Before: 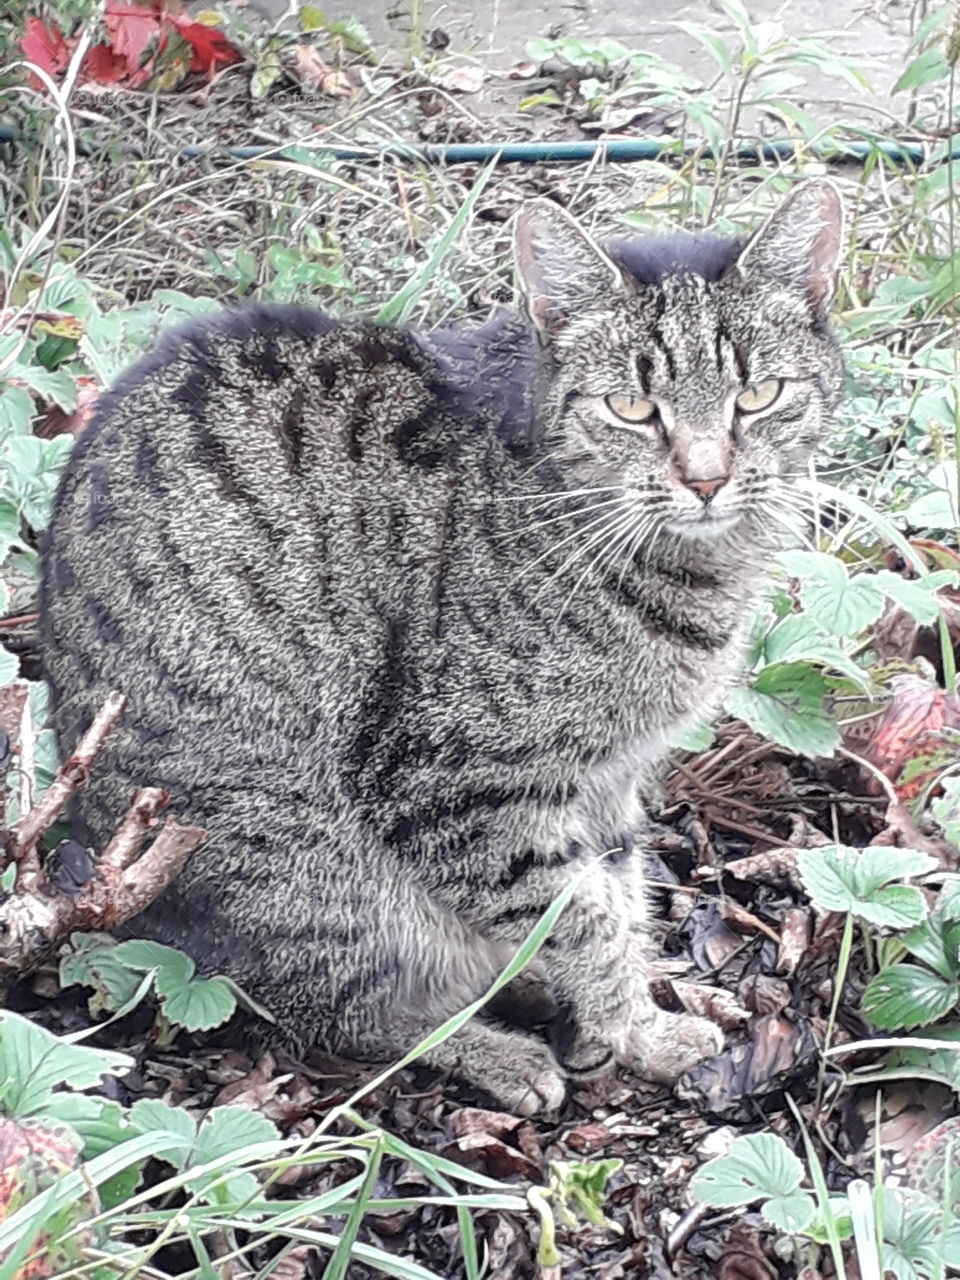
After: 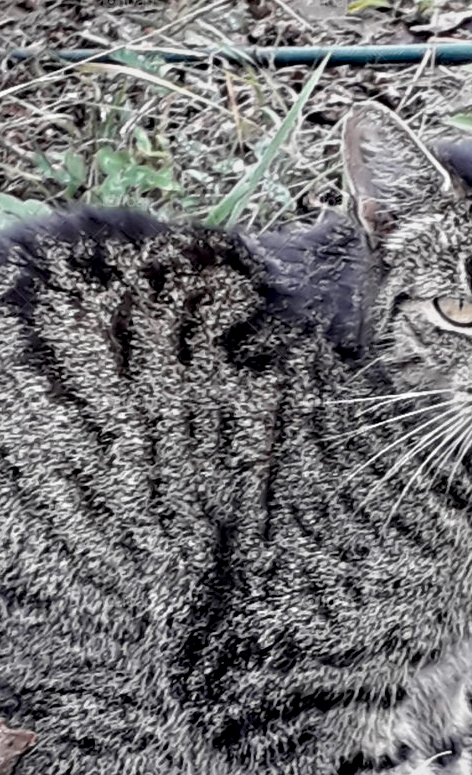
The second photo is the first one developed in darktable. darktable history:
exposure: black level correction 0.009, exposure -0.659 EV, compensate highlight preservation false
crop: left 17.906%, top 7.655%, right 32.828%, bottom 31.764%
contrast equalizer: octaves 7, y [[0.511, 0.558, 0.631, 0.632, 0.559, 0.512], [0.5 ×6], [0.507, 0.559, 0.627, 0.644, 0.647, 0.647], [0 ×6], [0 ×6]]
